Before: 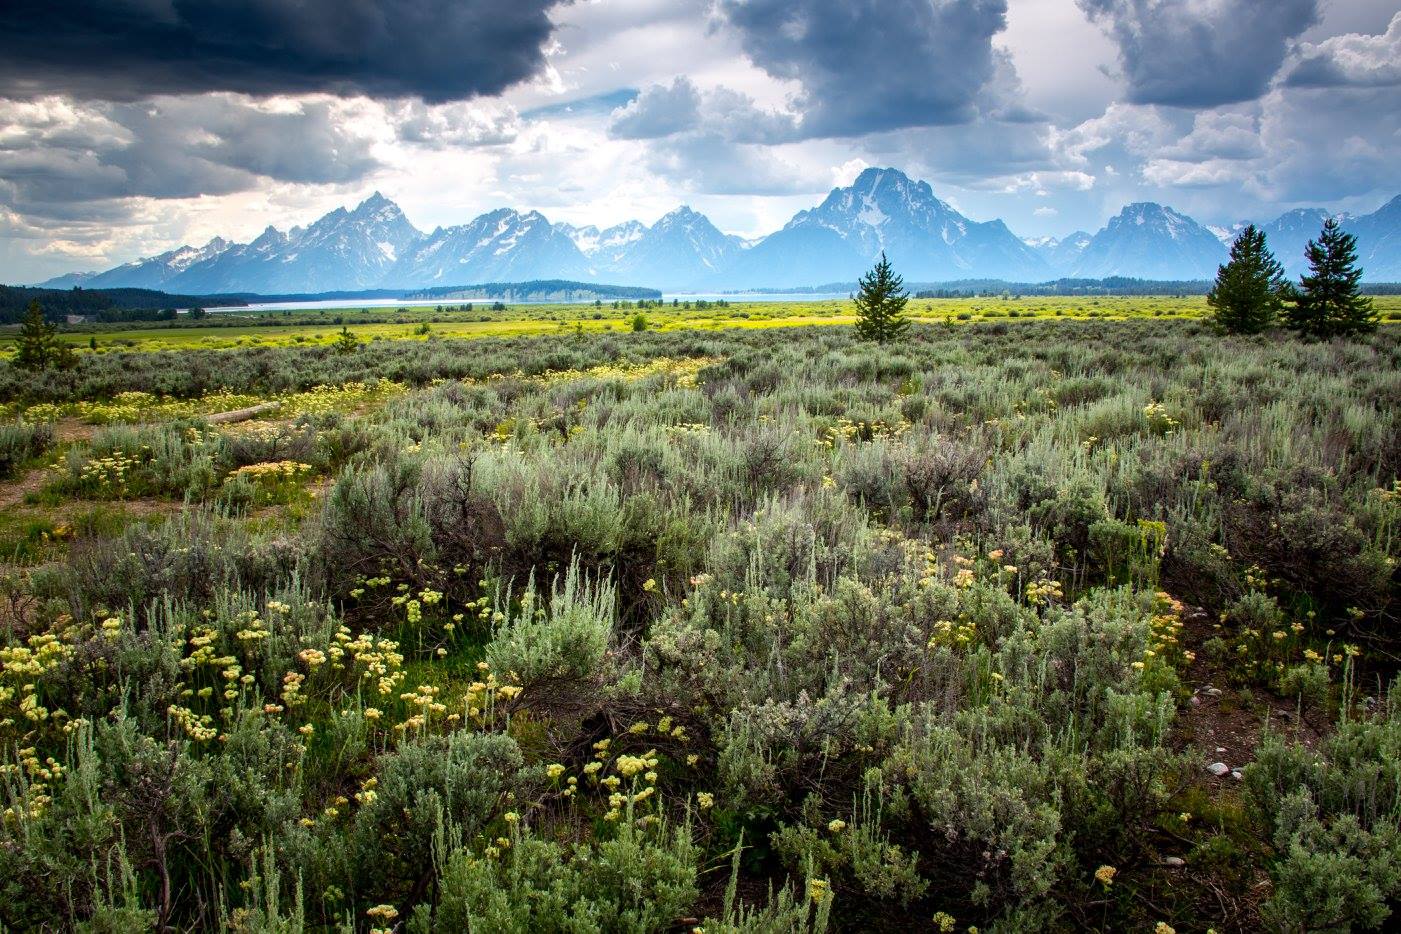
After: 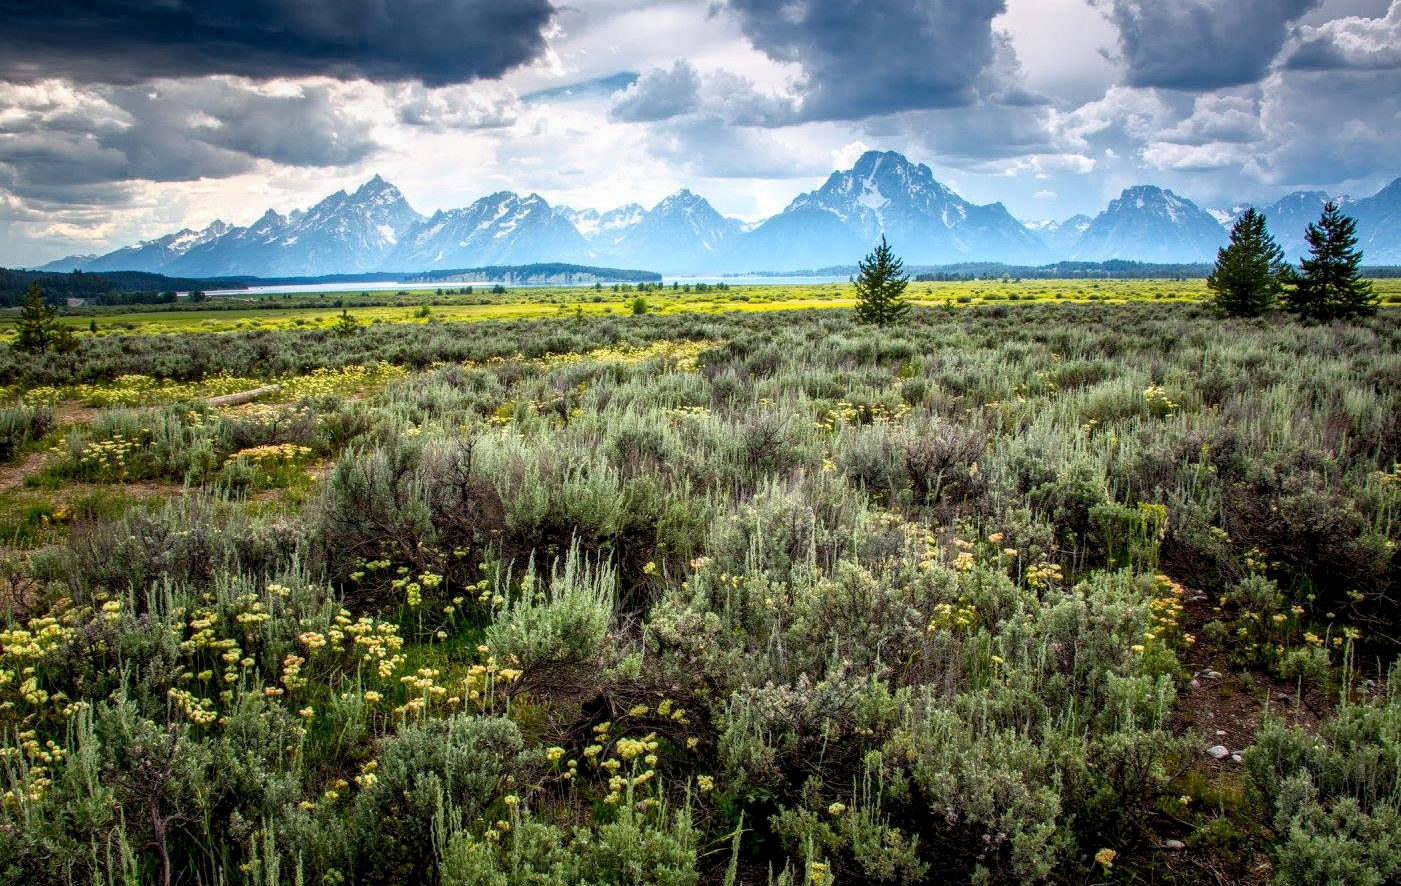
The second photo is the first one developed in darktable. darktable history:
local contrast: detail 130%
tone equalizer: edges refinement/feathering 500, mask exposure compensation -1.57 EV, preserve details no
crop and rotate: top 1.977%, bottom 3.122%
tone curve: curves: ch0 [(0.013, 0) (0.061, 0.068) (0.239, 0.256) (0.502, 0.505) (0.683, 0.676) (0.761, 0.773) (0.858, 0.858) (0.987, 0.945)]; ch1 [(0, 0) (0.172, 0.123) (0.304, 0.288) (0.414, 0.44) (0.472, 0.473) (0.502, 0.508) (0.521, 0.528) (0.583, 0.595) (0.654, 0.673) (0.728, 0.761) (1, 1)]; ch2 [(0, 0) (0.411, 0.424) (0.485, 0.476) (0.502, 0.502) (0.553, 0.557) (0.57, 0.576) (1, 1)], color space Lab, linked channels, preserve colors none
